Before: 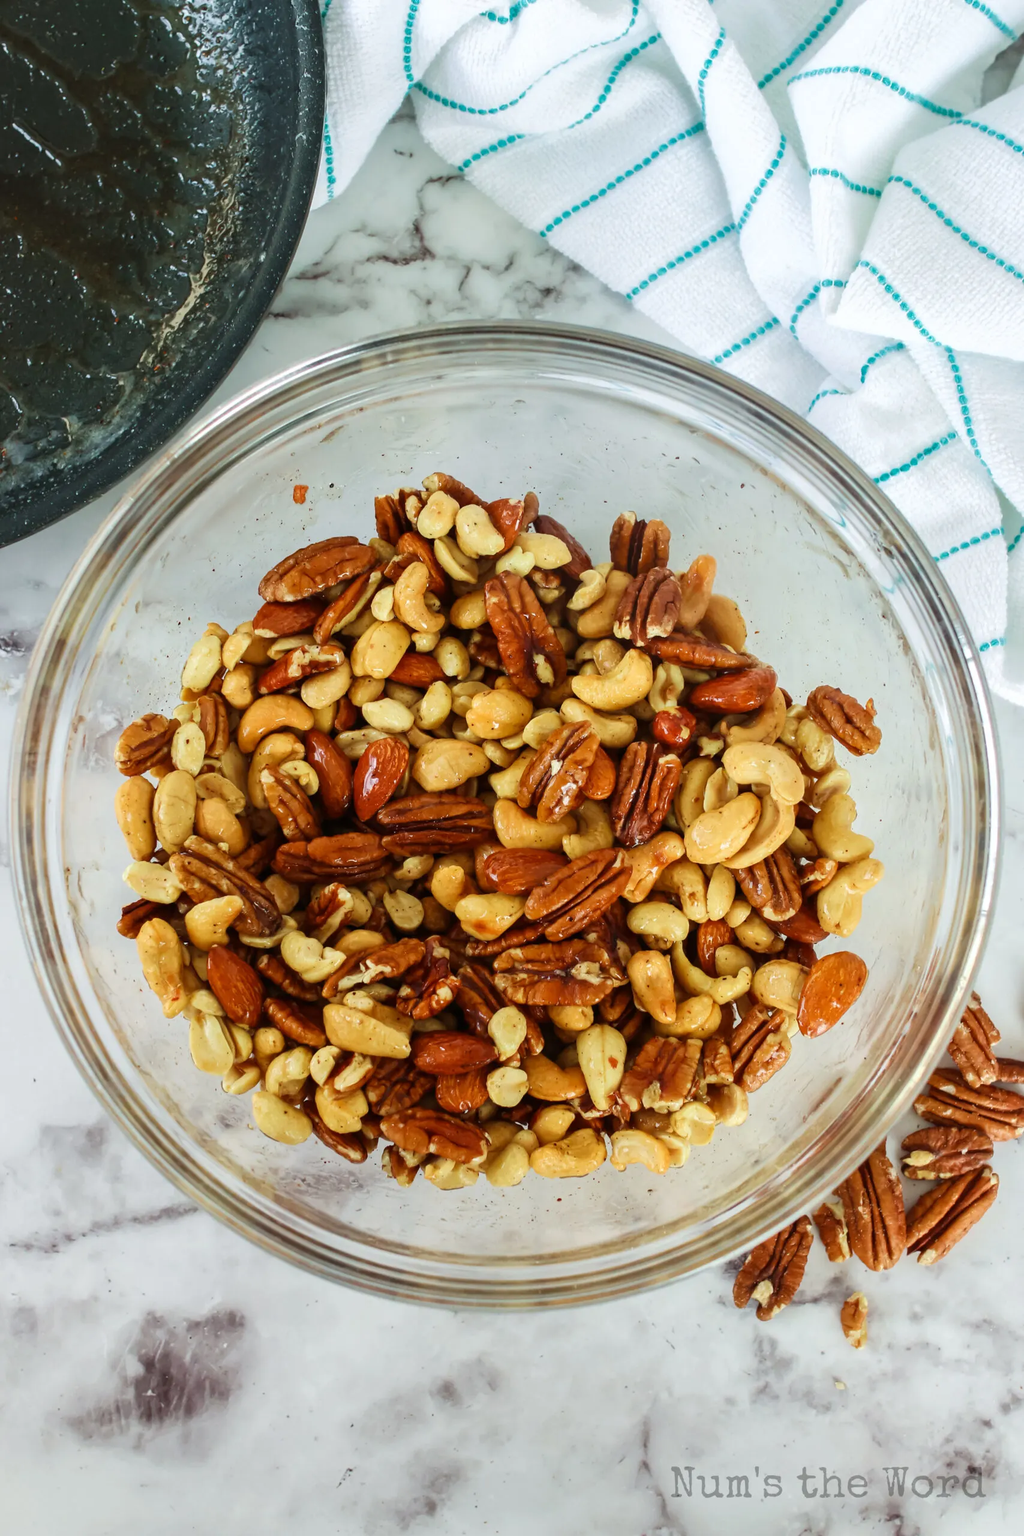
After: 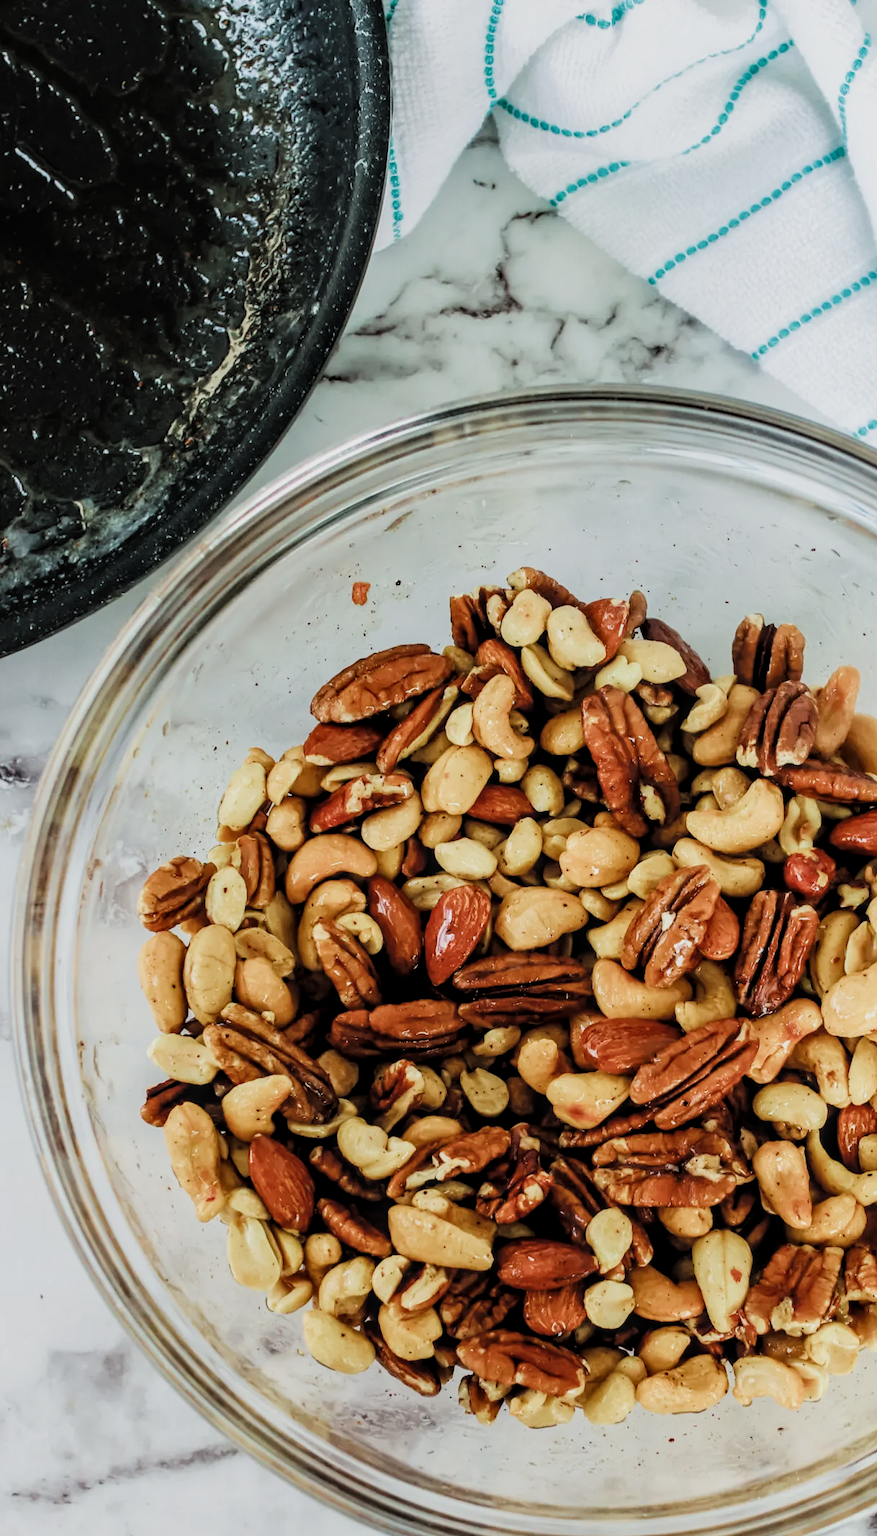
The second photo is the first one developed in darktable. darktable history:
crop: right 28.627%, bottom 16.667%
local contrast: on, module defaults
filmic rgb: black relative exposure -5 EV, white relative exposure 3.95 EV, hardness 2.88, contrast 1.297, color science v4 (2020)
